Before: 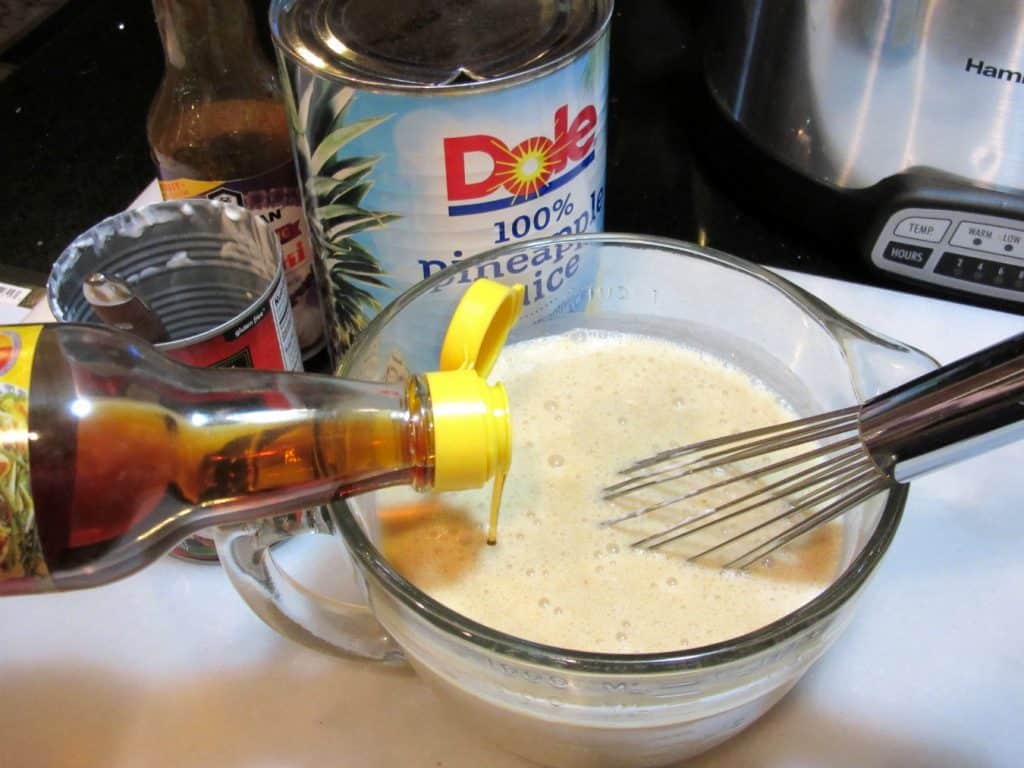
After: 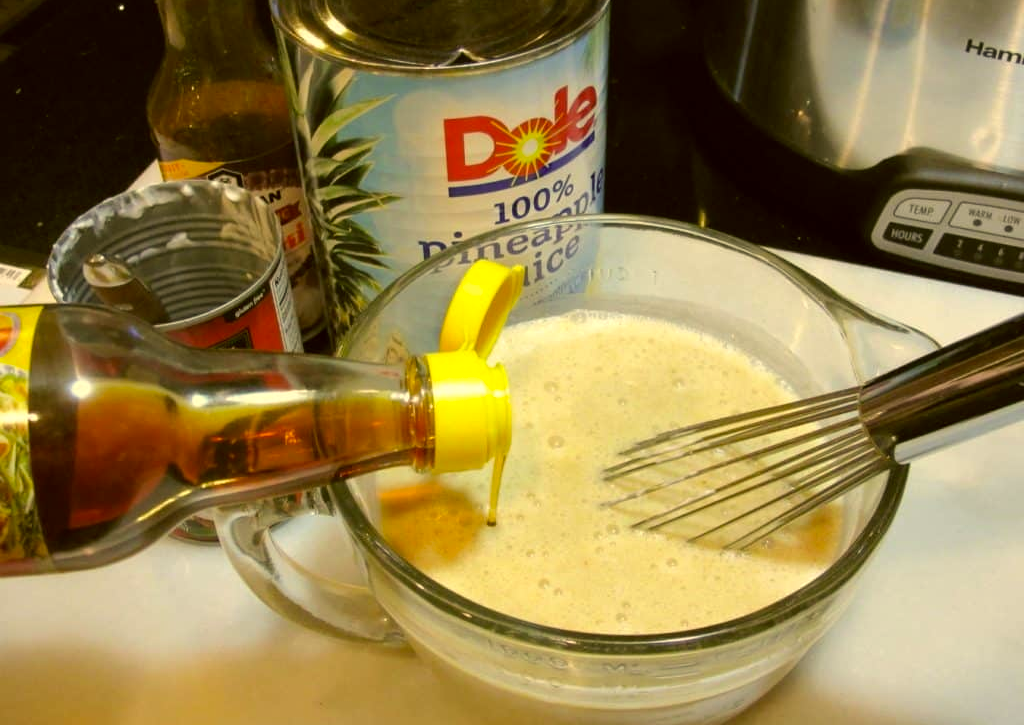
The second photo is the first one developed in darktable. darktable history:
tone equalizer: edges refinement/feathering 500, mask exposure compensation -1.57 EV, preserve details no
color correction: highlights a* 0.131, highlights b* 29.17, shadows a* -0.304, shadows b* 21.02
crop and rotate: top 2.533%, bottom 3.03%
